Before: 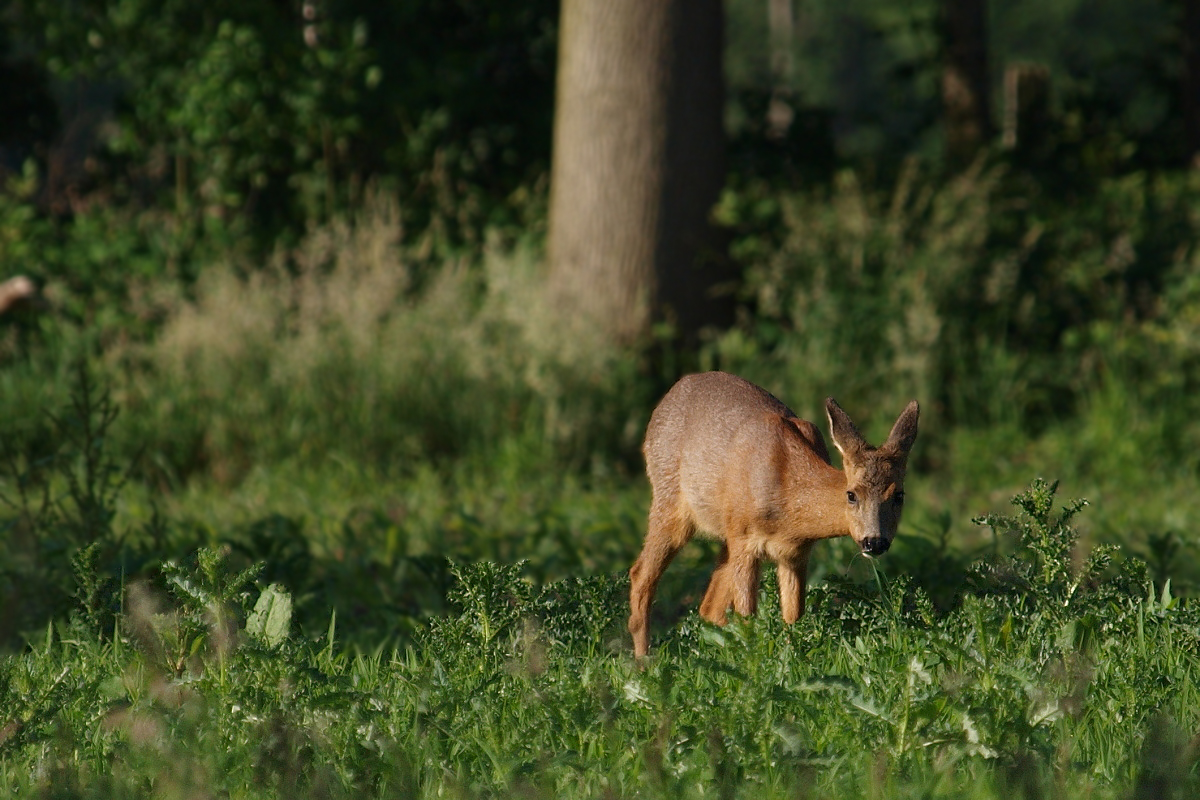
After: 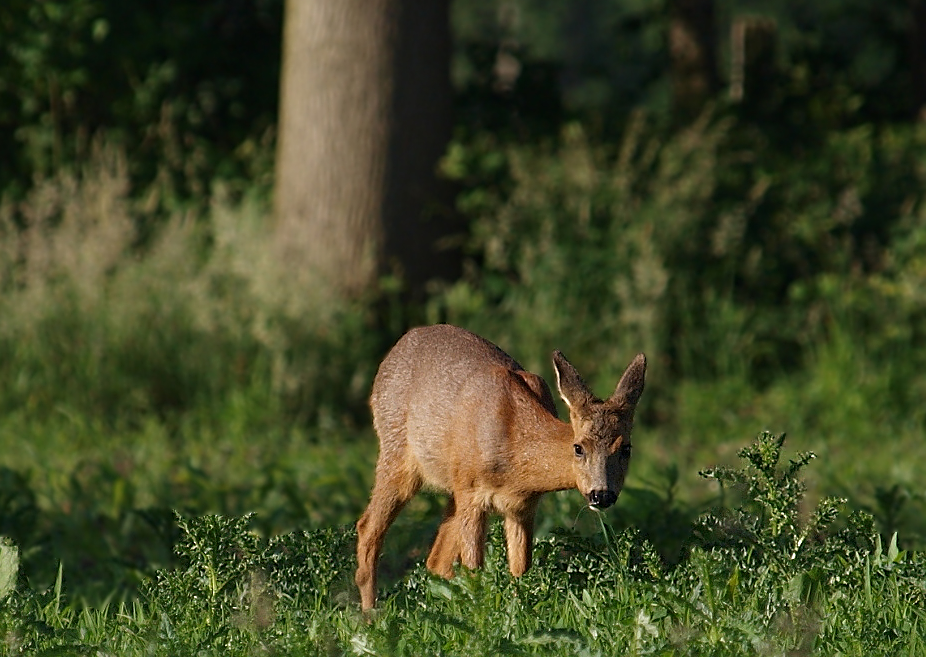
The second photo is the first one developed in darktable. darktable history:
sharpen: on, module defaults
crop: left 22.801%, top 5.904%, bottom 11.847%
